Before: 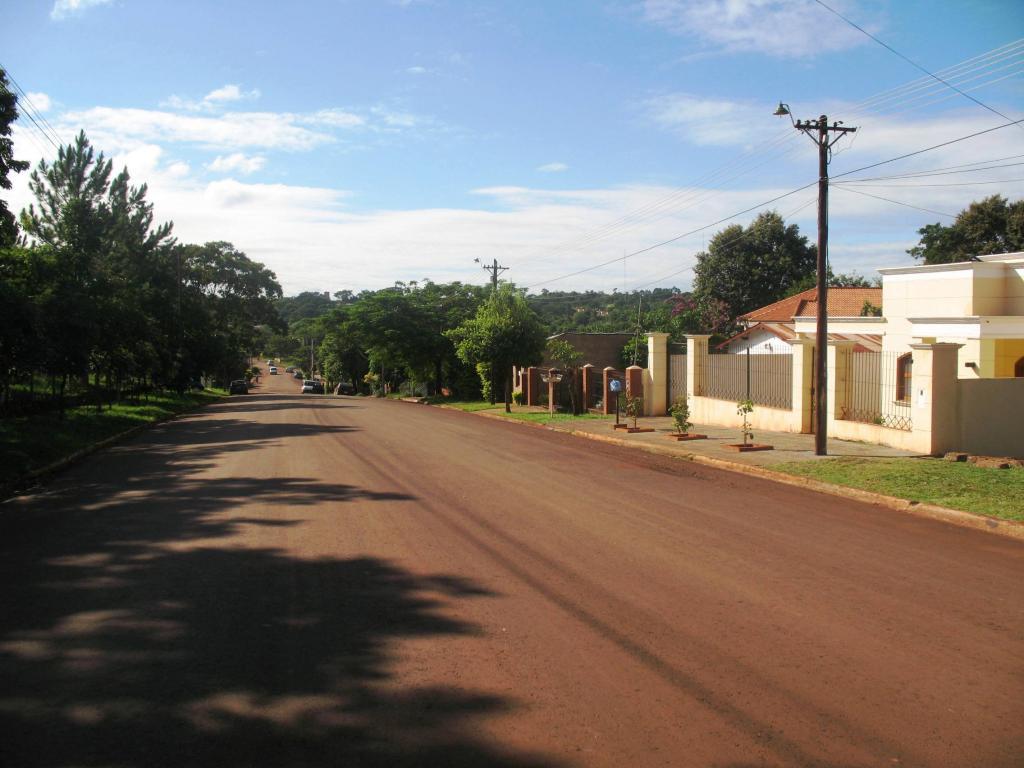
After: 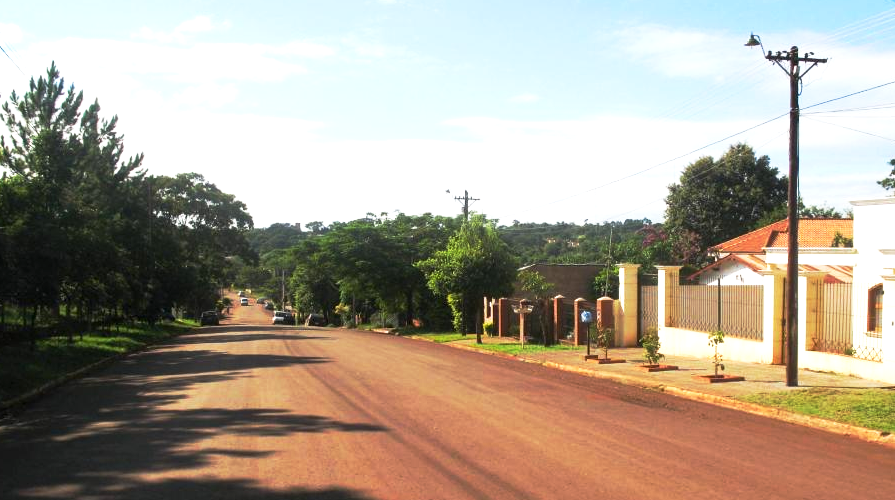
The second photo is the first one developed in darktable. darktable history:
exposure: exposure 0.656 EV, compensate exposure bias true, compensate highlight preservation false
crop: left 2.904%, top 9.005%, right 9.658%, bottom 25.886%
base curve: curves: ch0 [(0, 0) (0.257, 0.25) (0.482, 0.586) (0.757, 0.871) (1, 1)], preserve colors none
